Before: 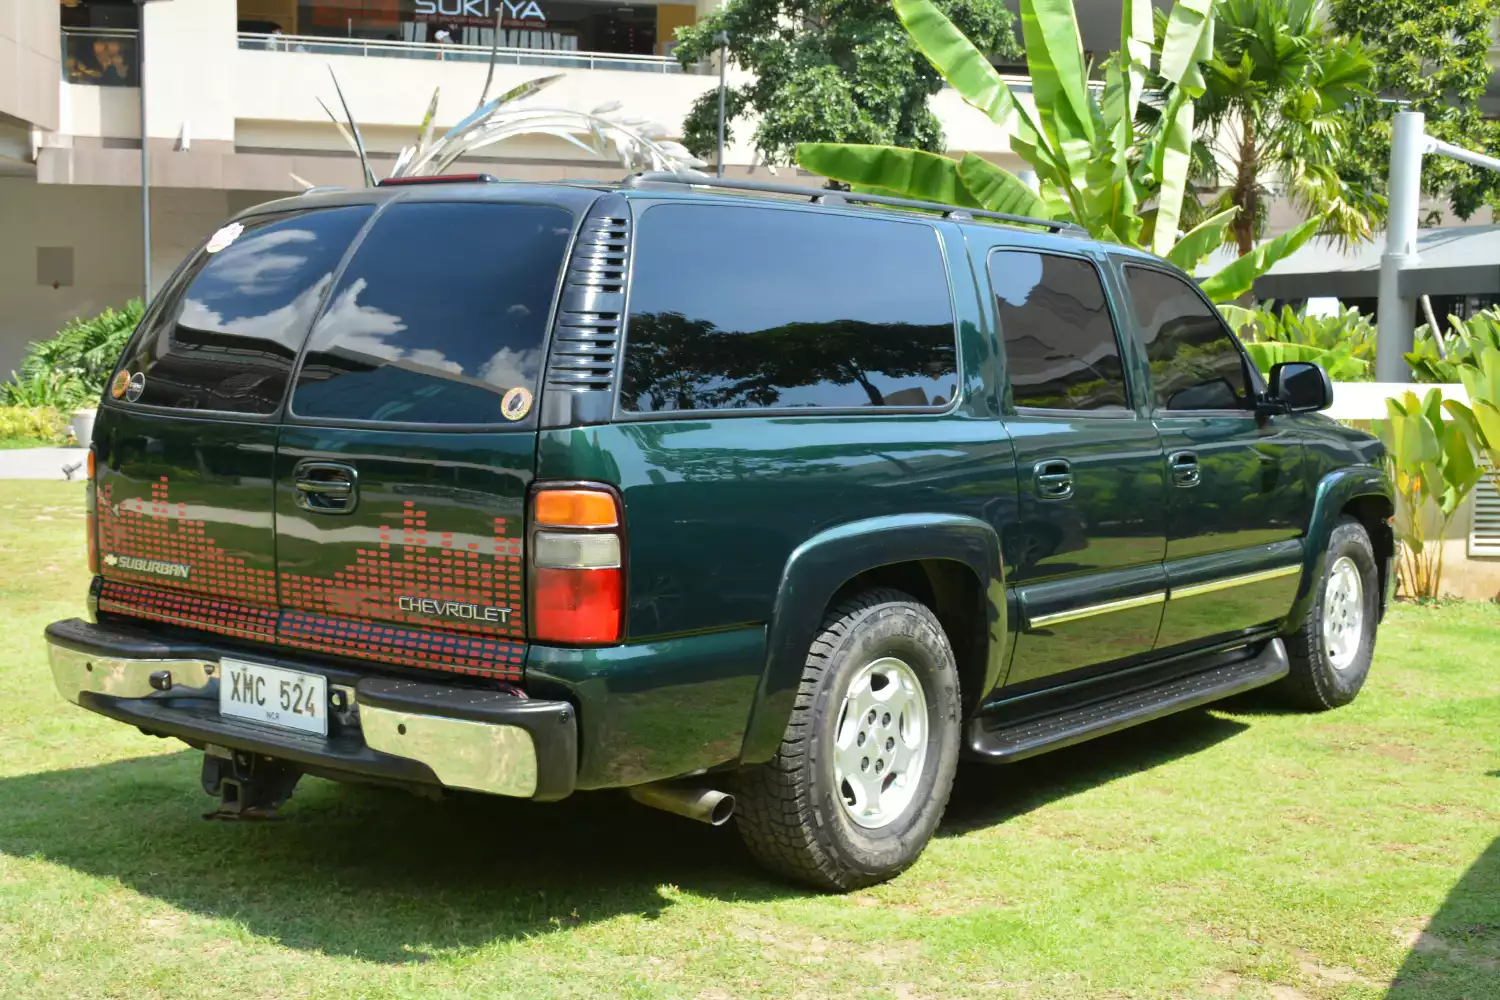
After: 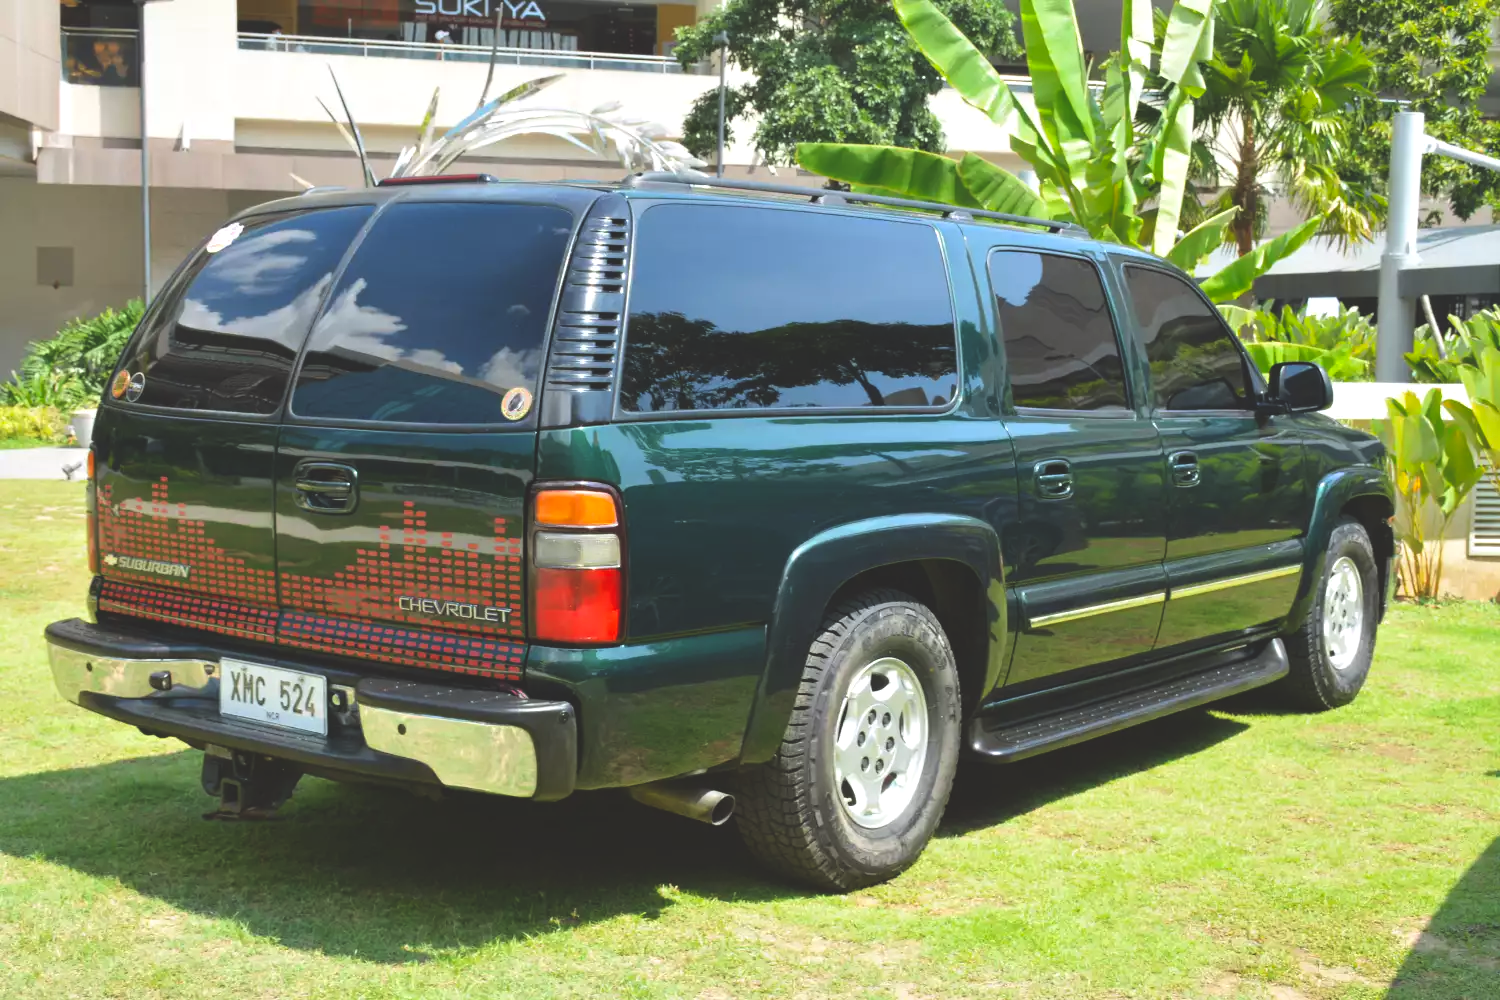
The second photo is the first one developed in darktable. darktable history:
color balance: lift [1, 1, 0.999, 1.001], gamma [1, 1.003, 1.005, 0.995], gain [1, 0.992, 0.988, 1.012], contrast 5%, output saturation 110%
exposure: black level correction -0.023, exposure -0.039 EV, compensate highlight preservation false
